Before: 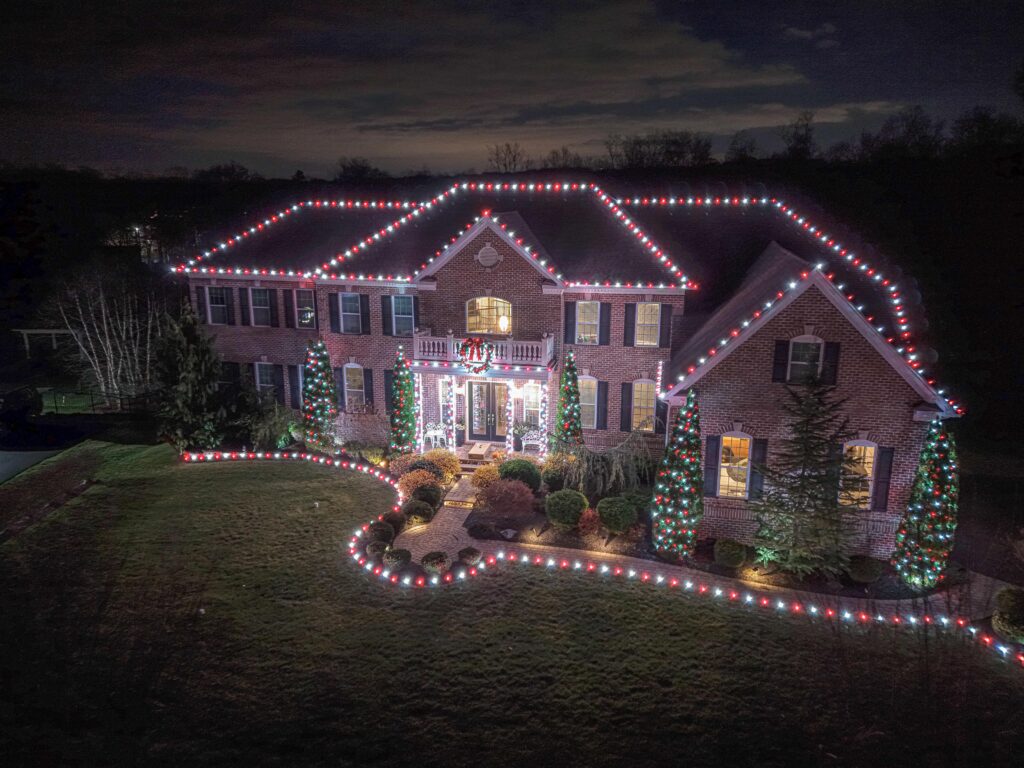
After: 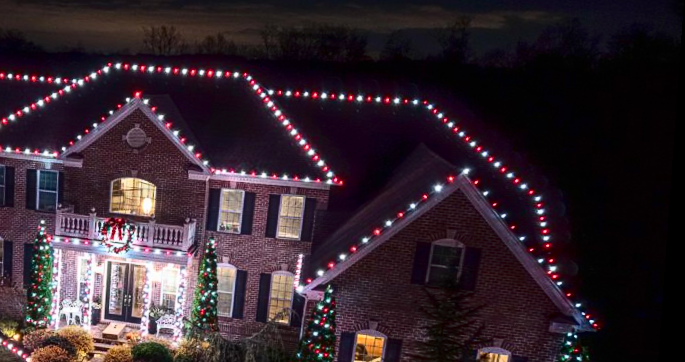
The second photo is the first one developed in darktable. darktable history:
rotate and perspective: rotation 4.1°, automatic cropping off
contrast brightness saturation: contrast 0.32, brightness -0.08, saturation 0.17
crop: left 36.005%, top 18.293%, right 0.31%, bottom 38.444%
